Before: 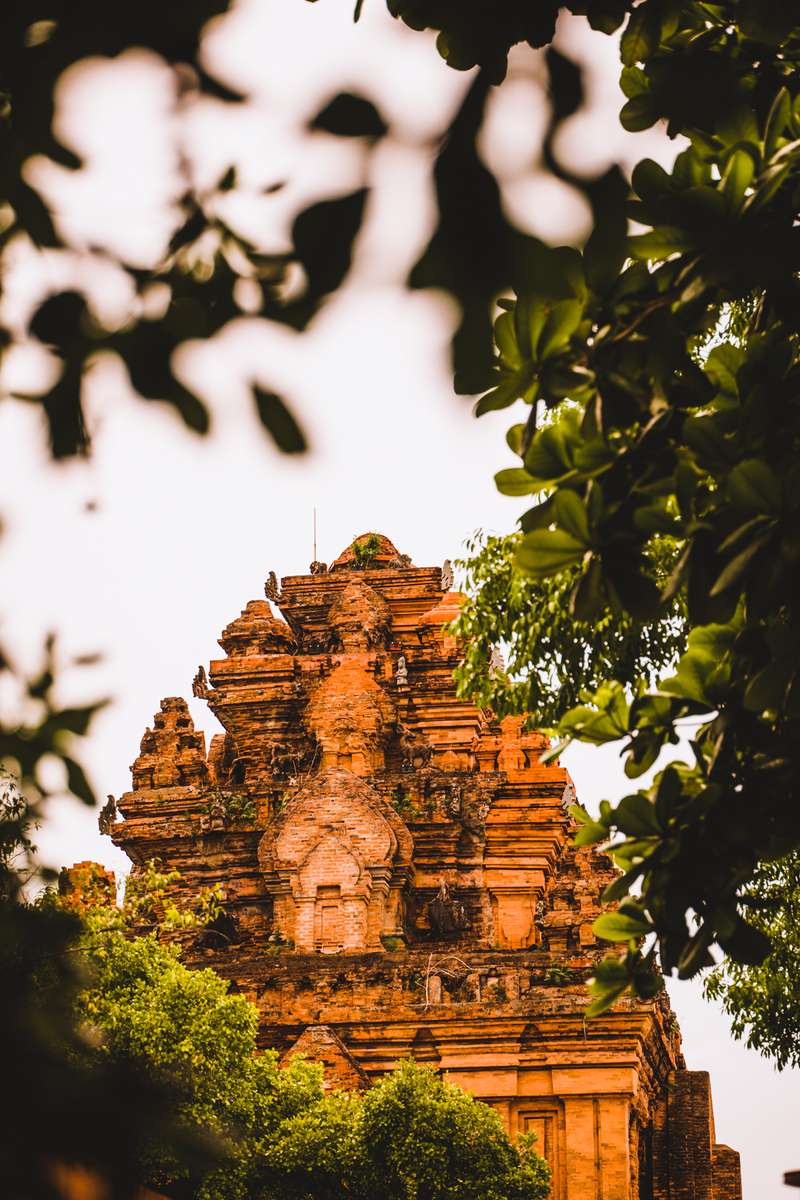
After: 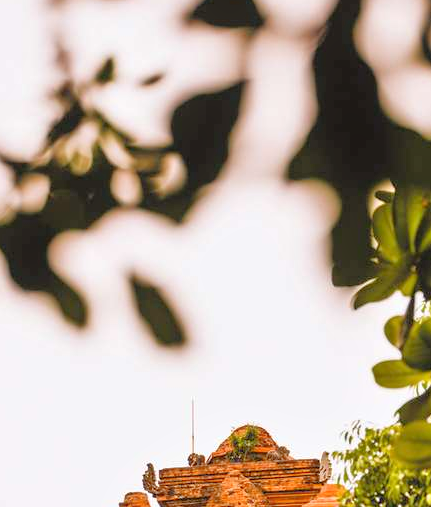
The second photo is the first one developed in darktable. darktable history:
crop: left 15.306%, top 9.065%, right 30.789%, bottom 48.638%
tone equalizer: -7 EV 0.15 EV, -6 EV 0.6 EV, -5 EV 1.15 EV, -4 EV 1.33 EV, -3 EV 1.15 EV, -2 EV 0.6 EV, -1 EV 0.15 EV, mask exposure compensation -0.5 EV
